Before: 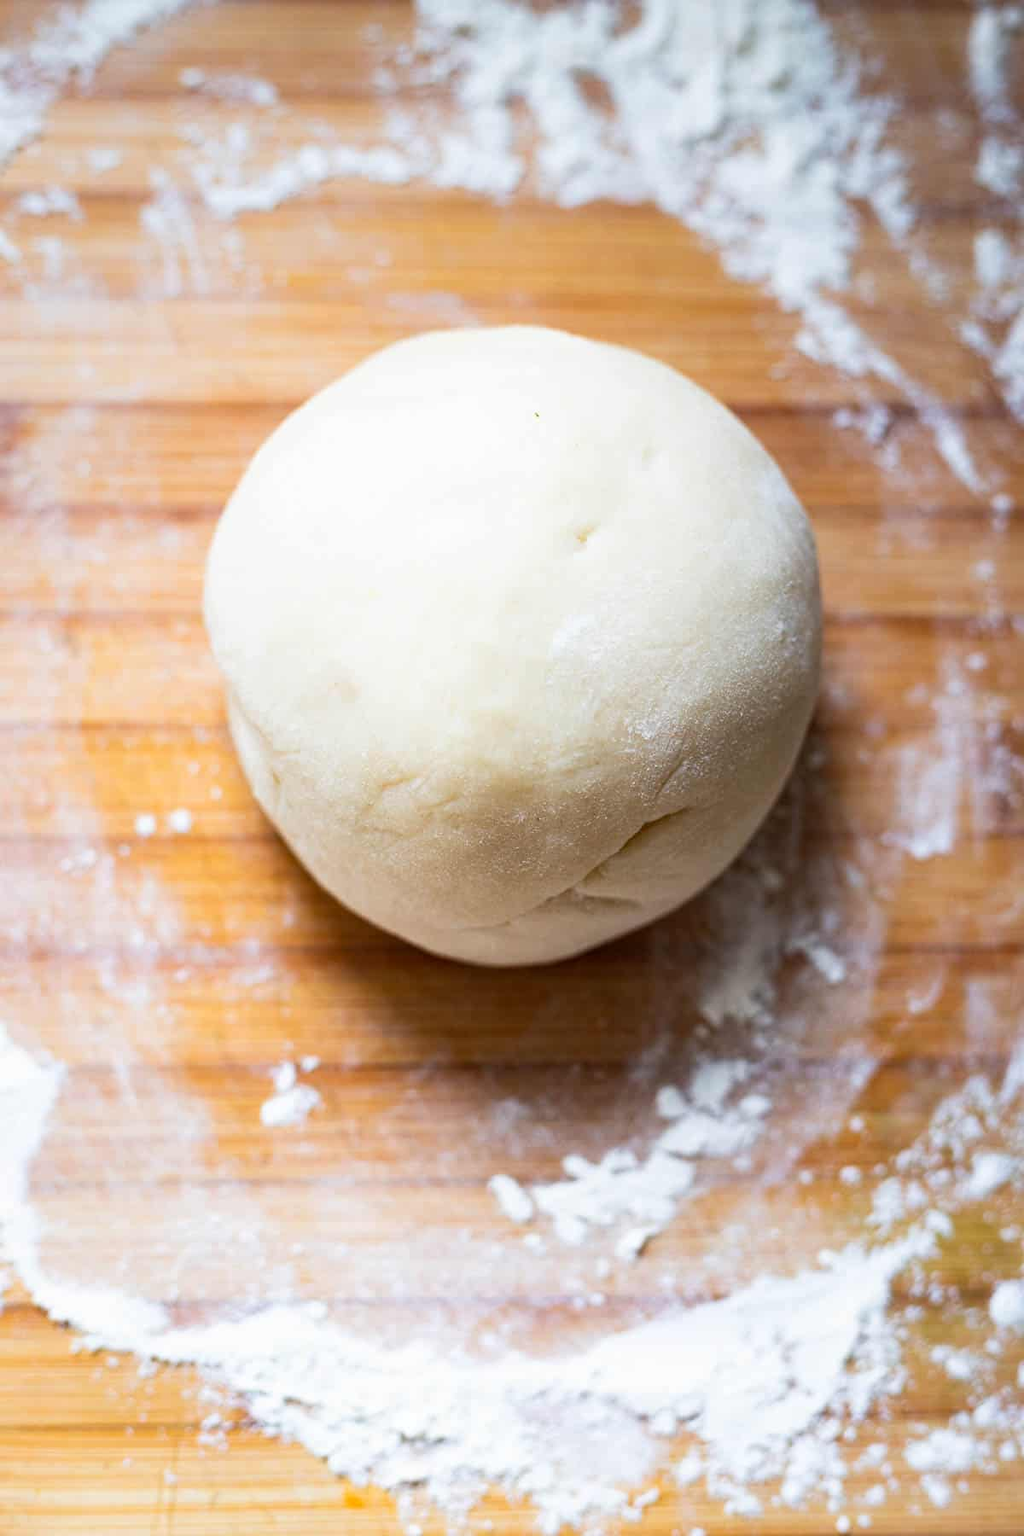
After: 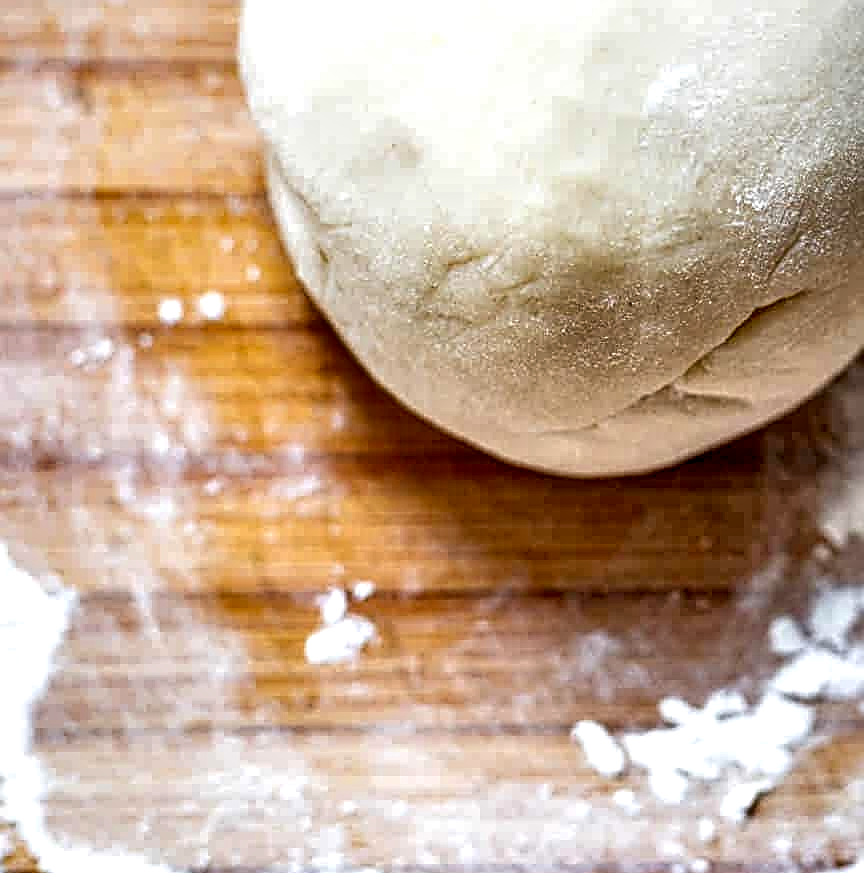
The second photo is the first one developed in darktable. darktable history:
shadows and highlights: soften with gaussian
sharpen: radius 2.584, amount 0.688
crop: top 36.498%, right 27.964%, bottom 14.995%
tone equalizer: -7 EV 0.15 EV, -6 EV 0.6 EV, -5 EV 1.15 EV, -4 EV 1.33 EV, -3 EV 1.15 EV, -2 EV 0.6 EV, -1 EV 0.15 EV, mask exposure compensation -0.5 EV
local contrast: highlights 19%, detail 186%
